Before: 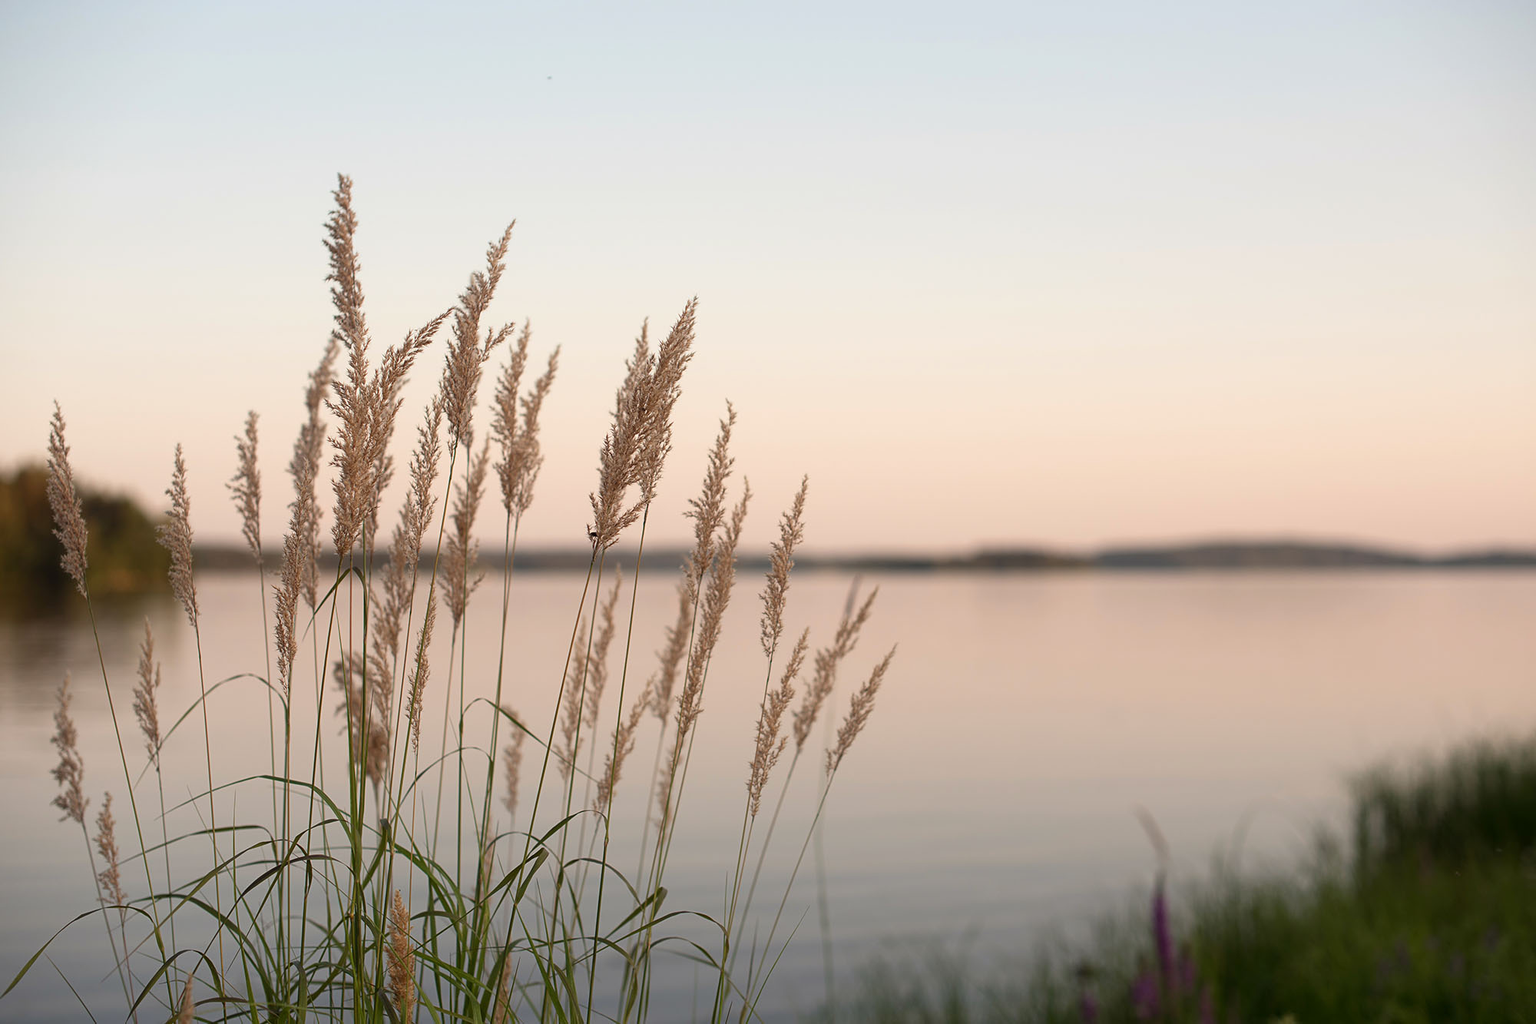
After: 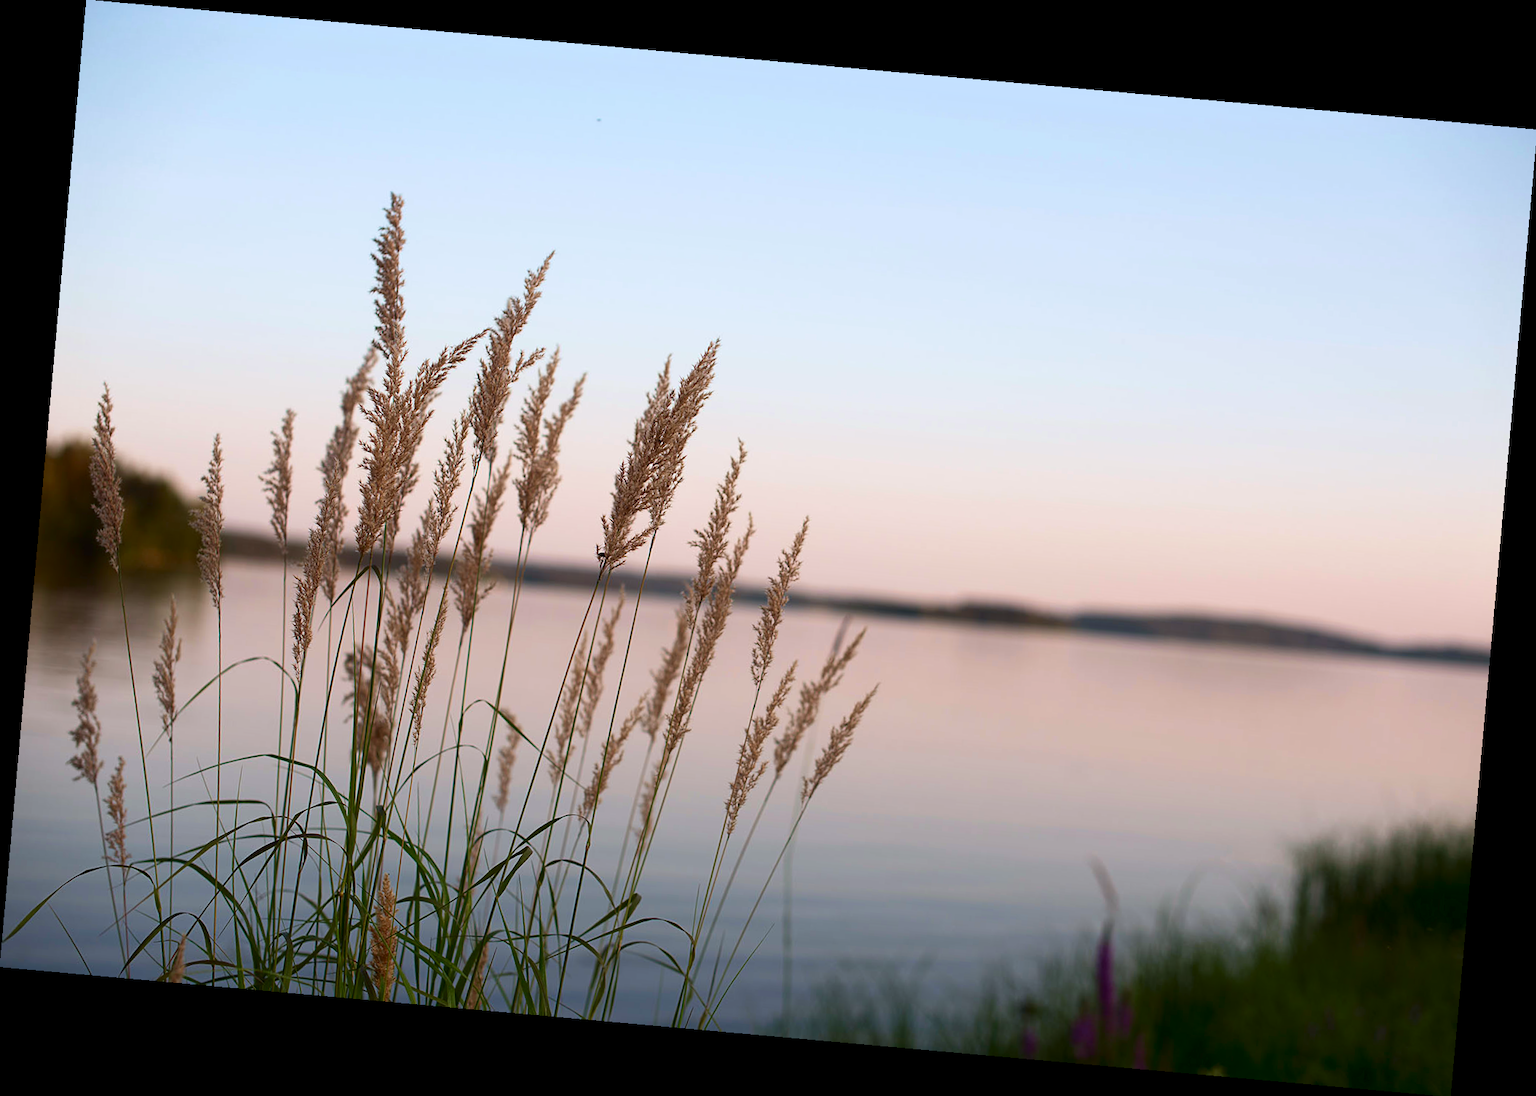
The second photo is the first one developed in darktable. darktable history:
velvia: on, module defaults
color calibration: x 0.367, y 0.376, temperature 4372.25 K
rotate and perspective: rotation 5.12°, automatic cropping off
contrast brightness saturation: contrast 0.12, brightness -0.12, saturation 0.2
tone equalizer: on, module defaults
